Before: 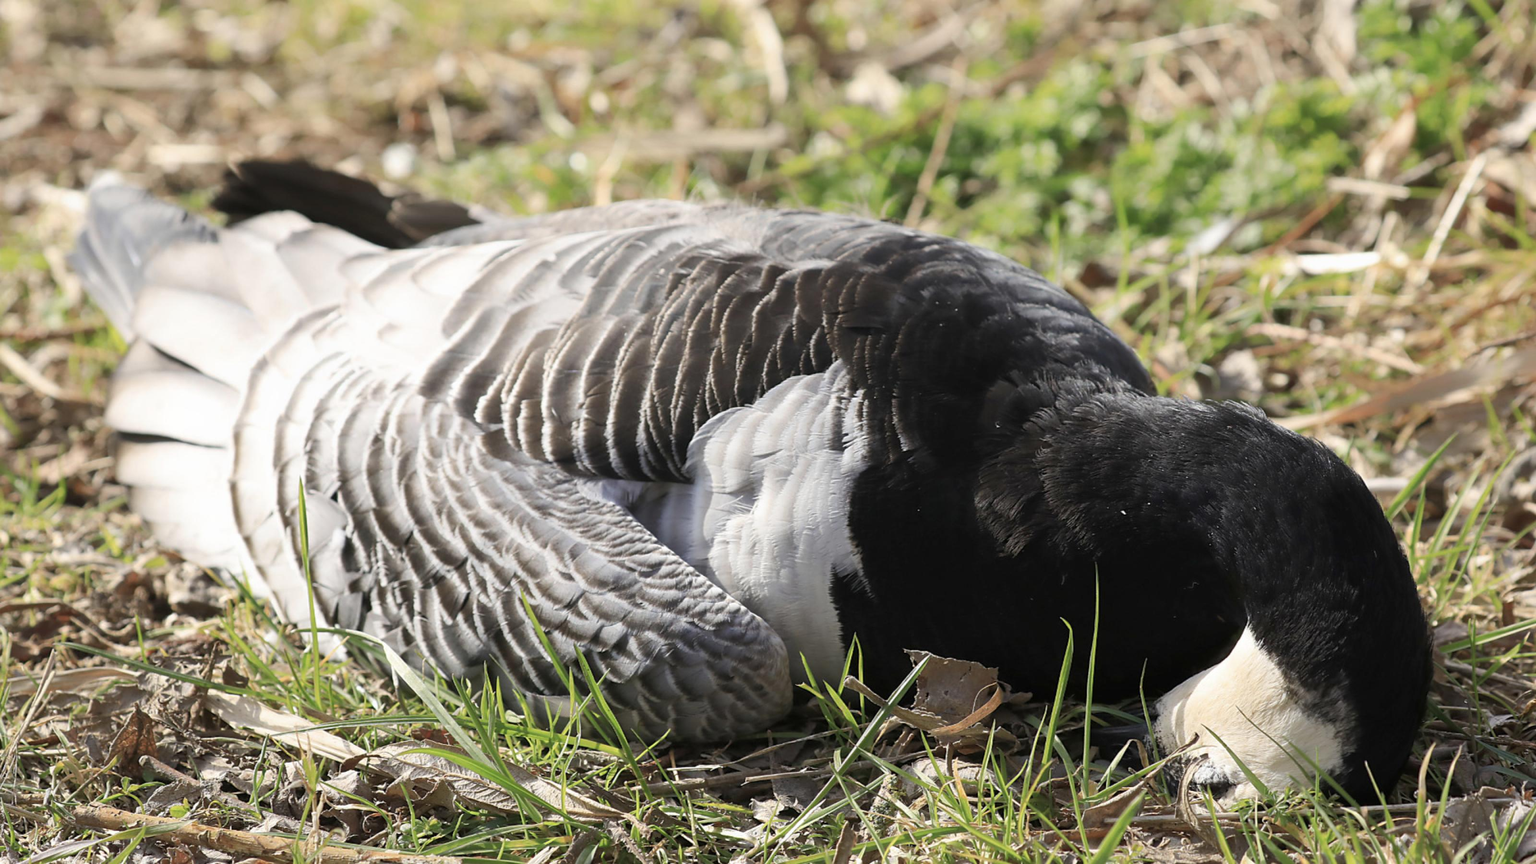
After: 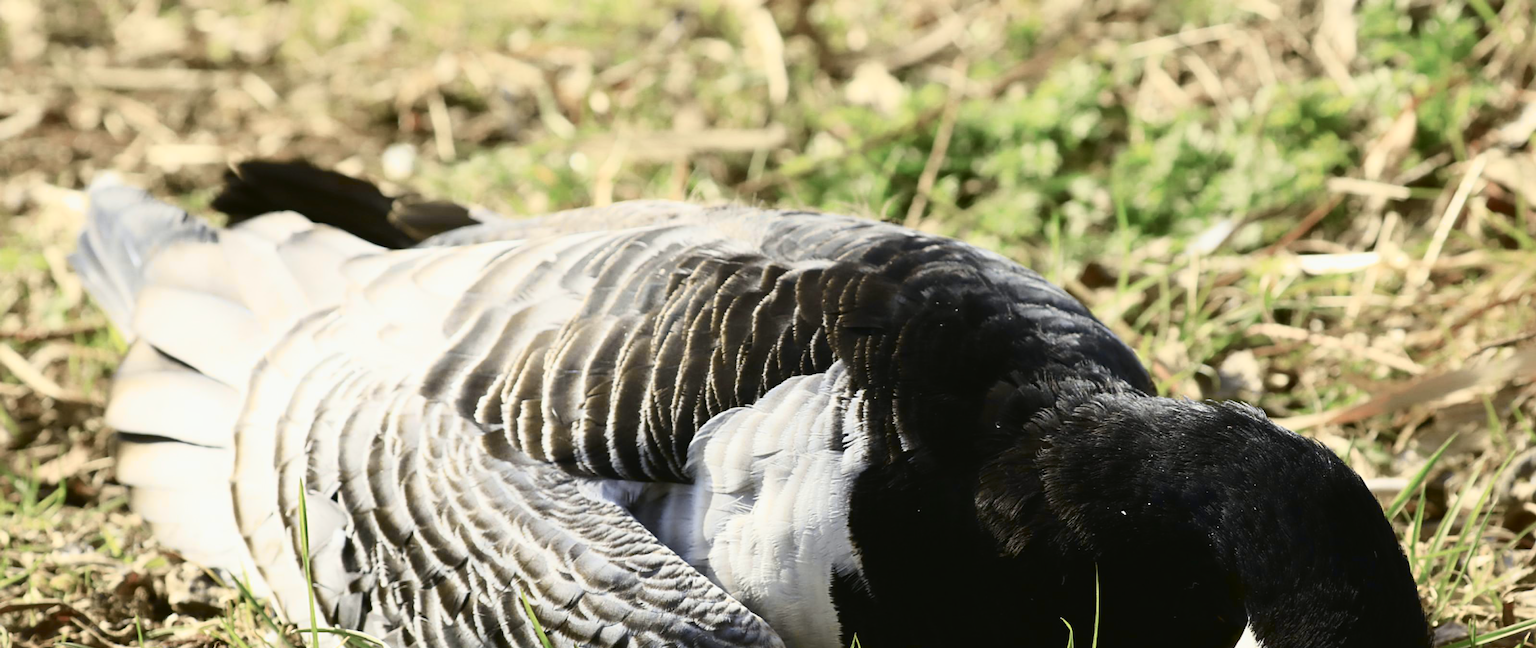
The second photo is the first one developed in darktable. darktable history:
crop: bottom 24.967%
contrast brightness saturation: brightness -0.09
tone curve: curves: ch0 [(0, 0.023) (0.087, 0.065) (0.184, 0.168) (0.45, 0.54) (0.57, 0.683) (0.706, 0.841) (0.877, 0.948) (1, 0.984)]; ch1 [(0, 0) (0.388, 0.369) (0.447, 0.447) (0.505, 0.5) (0.534, 0.528) (0.57, 0.571) (0.592, 0.602) (0.644, 0.663) (1, 1)]; ch2 [(0, 0) (0.314, 0.223) (0.427, 0.405) (0.492, 0.496) (0.524, 0.547) (0.534, 0.57) (0.583, 0.605) (0.673, 0.667) (1, 1)], color space Lab, independent channels, preserve colors none
